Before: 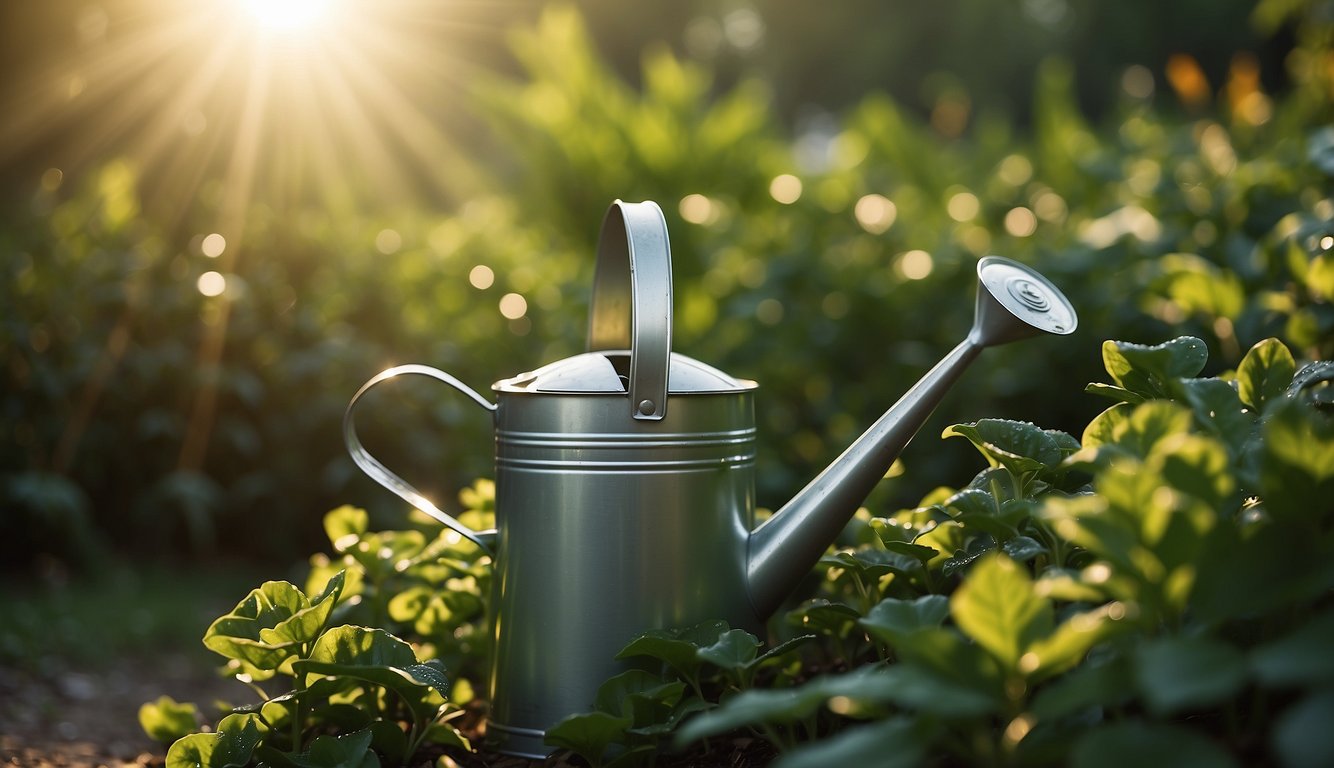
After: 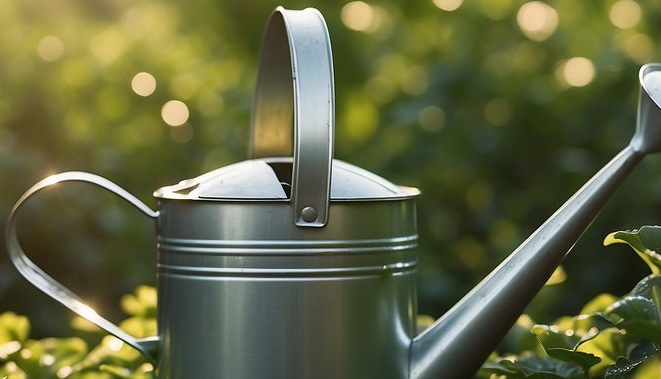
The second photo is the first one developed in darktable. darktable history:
shadows and highlights: shadows 36.47, highlights -27.83, soften with gaussian
crop: left 25.399%, top 25.209%, right 25.041%, bottom 25.414%
